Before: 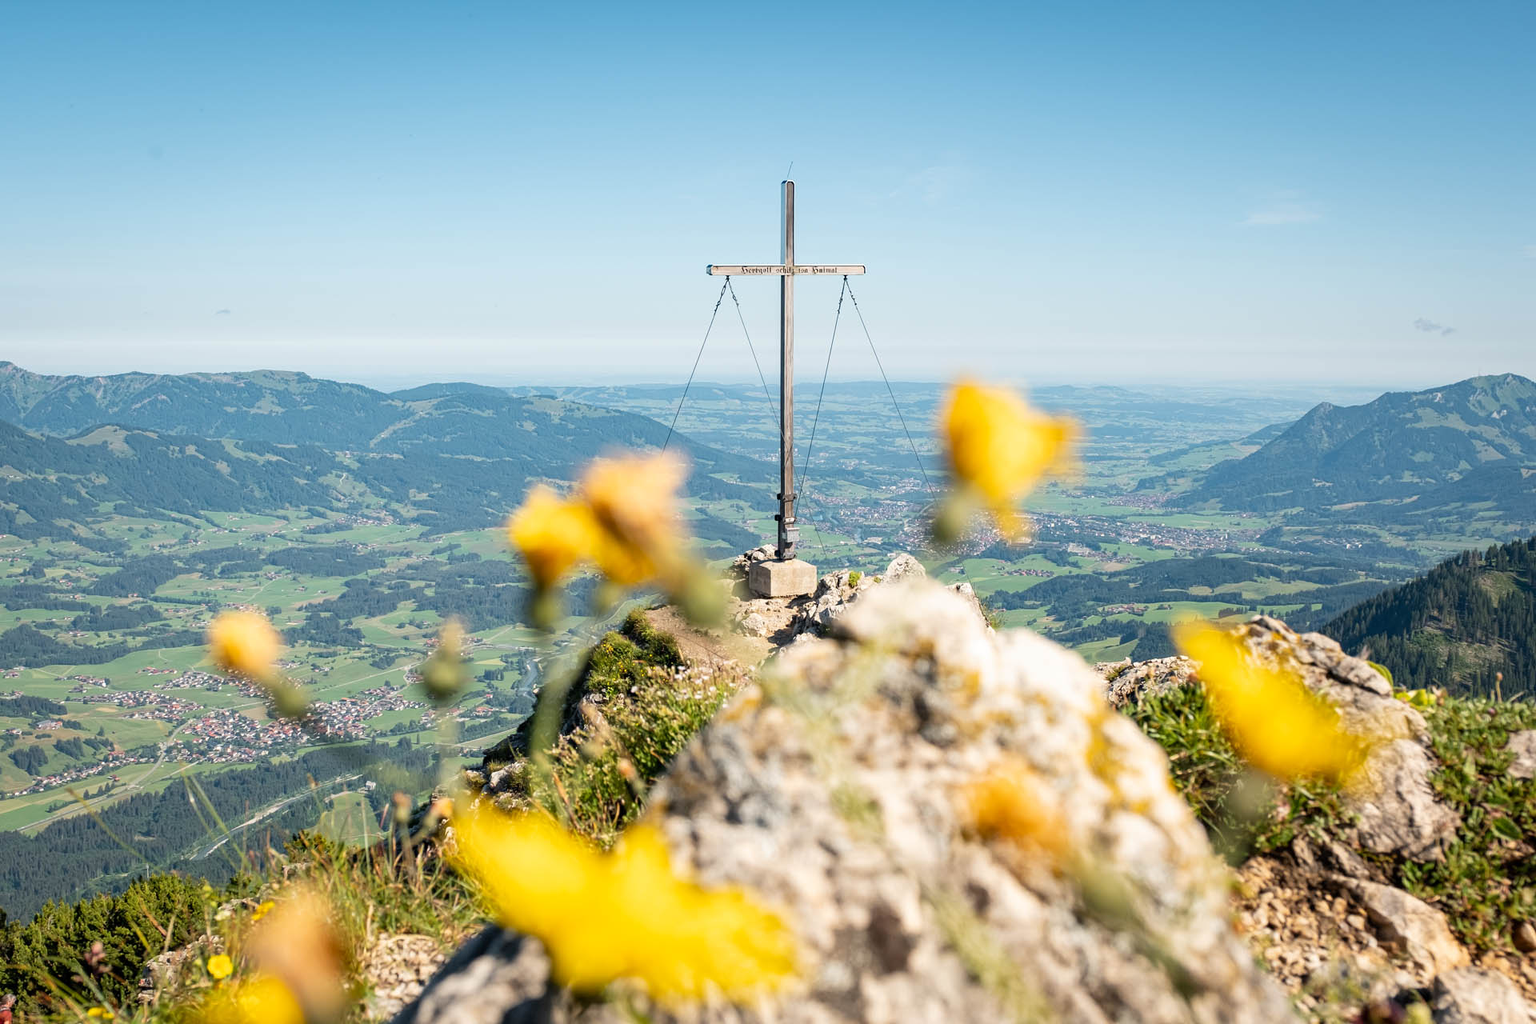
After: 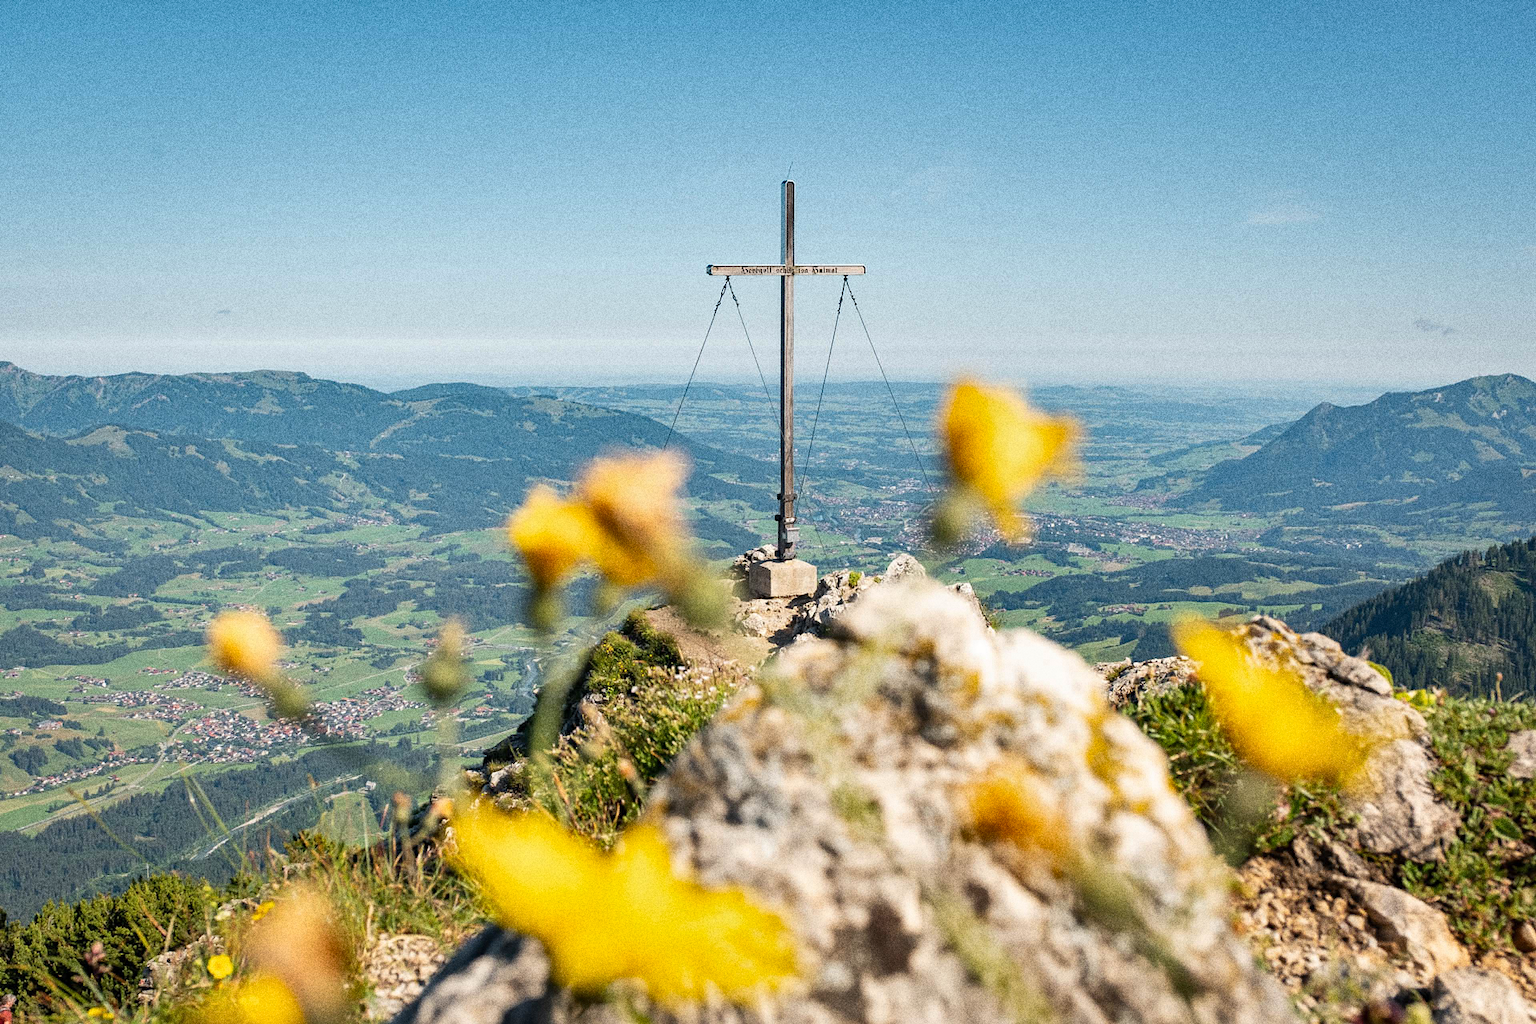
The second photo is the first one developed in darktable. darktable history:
shadows and highlights: low approximation 0.01, soften with gaussian
grain: strength 49.07%
